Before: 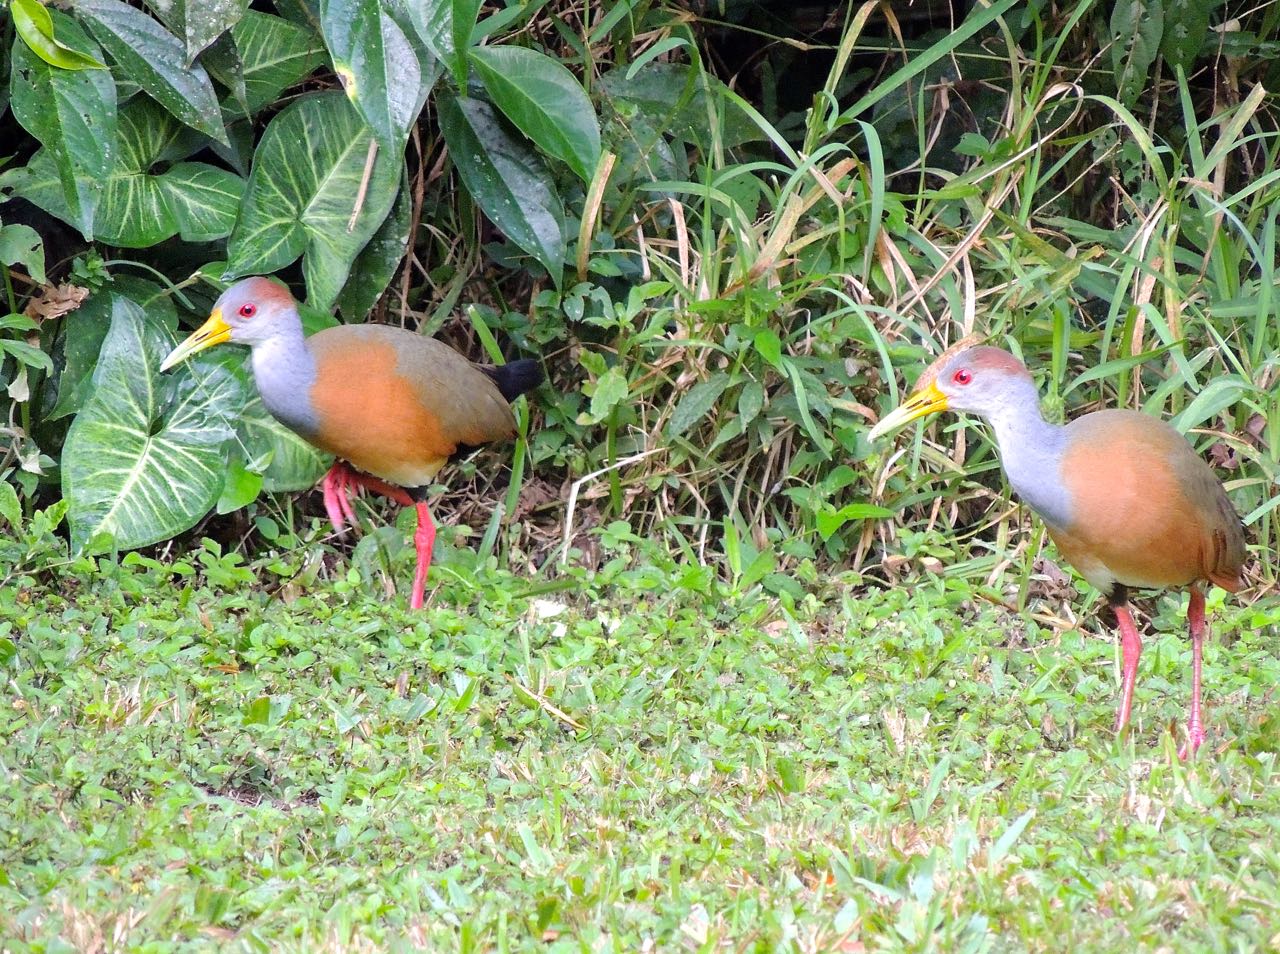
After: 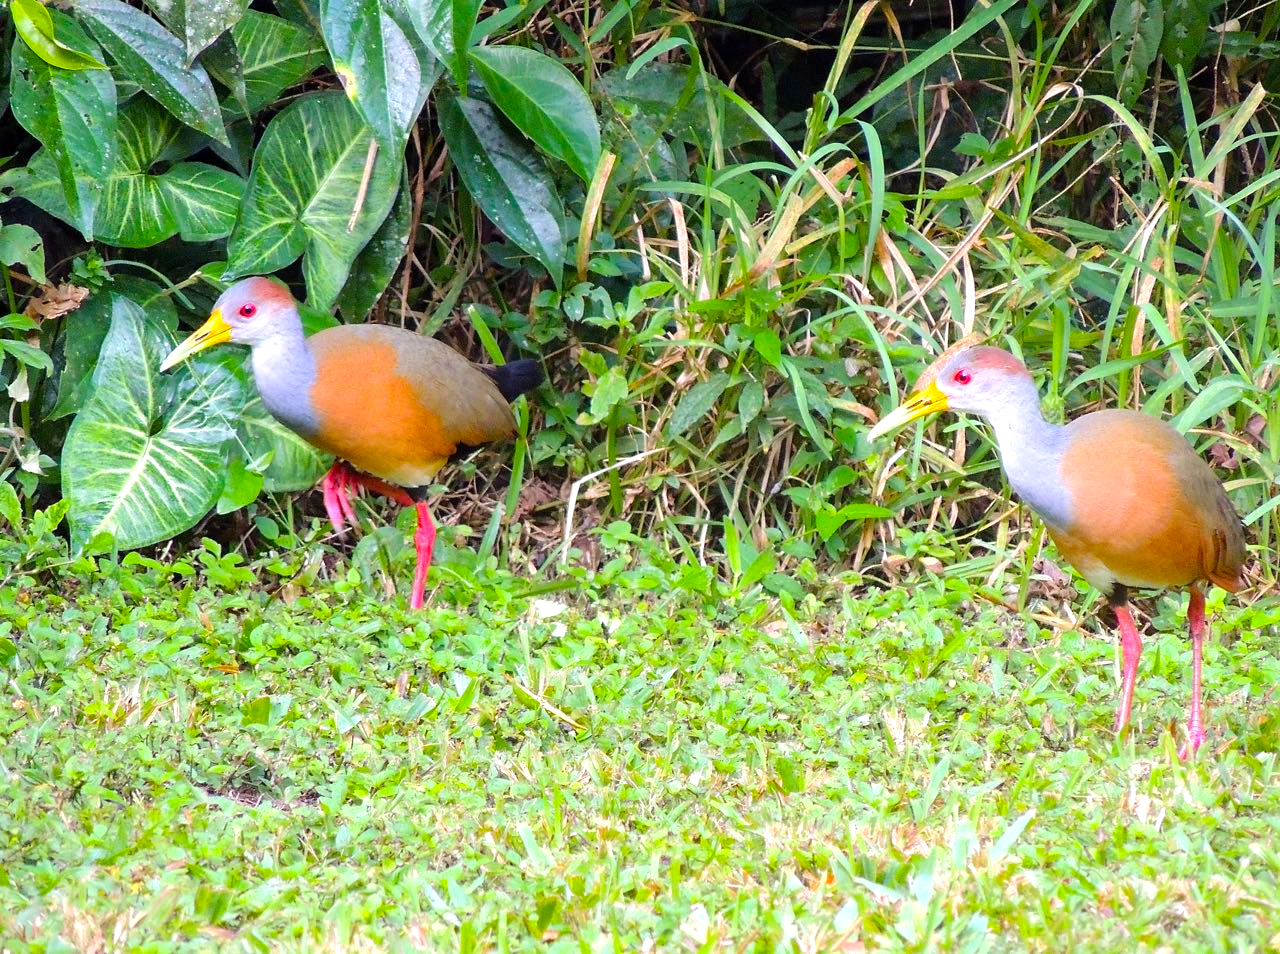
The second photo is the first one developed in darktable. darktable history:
exposure: exposure 0.197 EV, compensate highlight preservation false
shadows and highlights: shadows -10, white point adjustment 1.5, highlights 10
color balance rgb: perceptual saturation grading › global saturation 30%, global vibrance 20%
